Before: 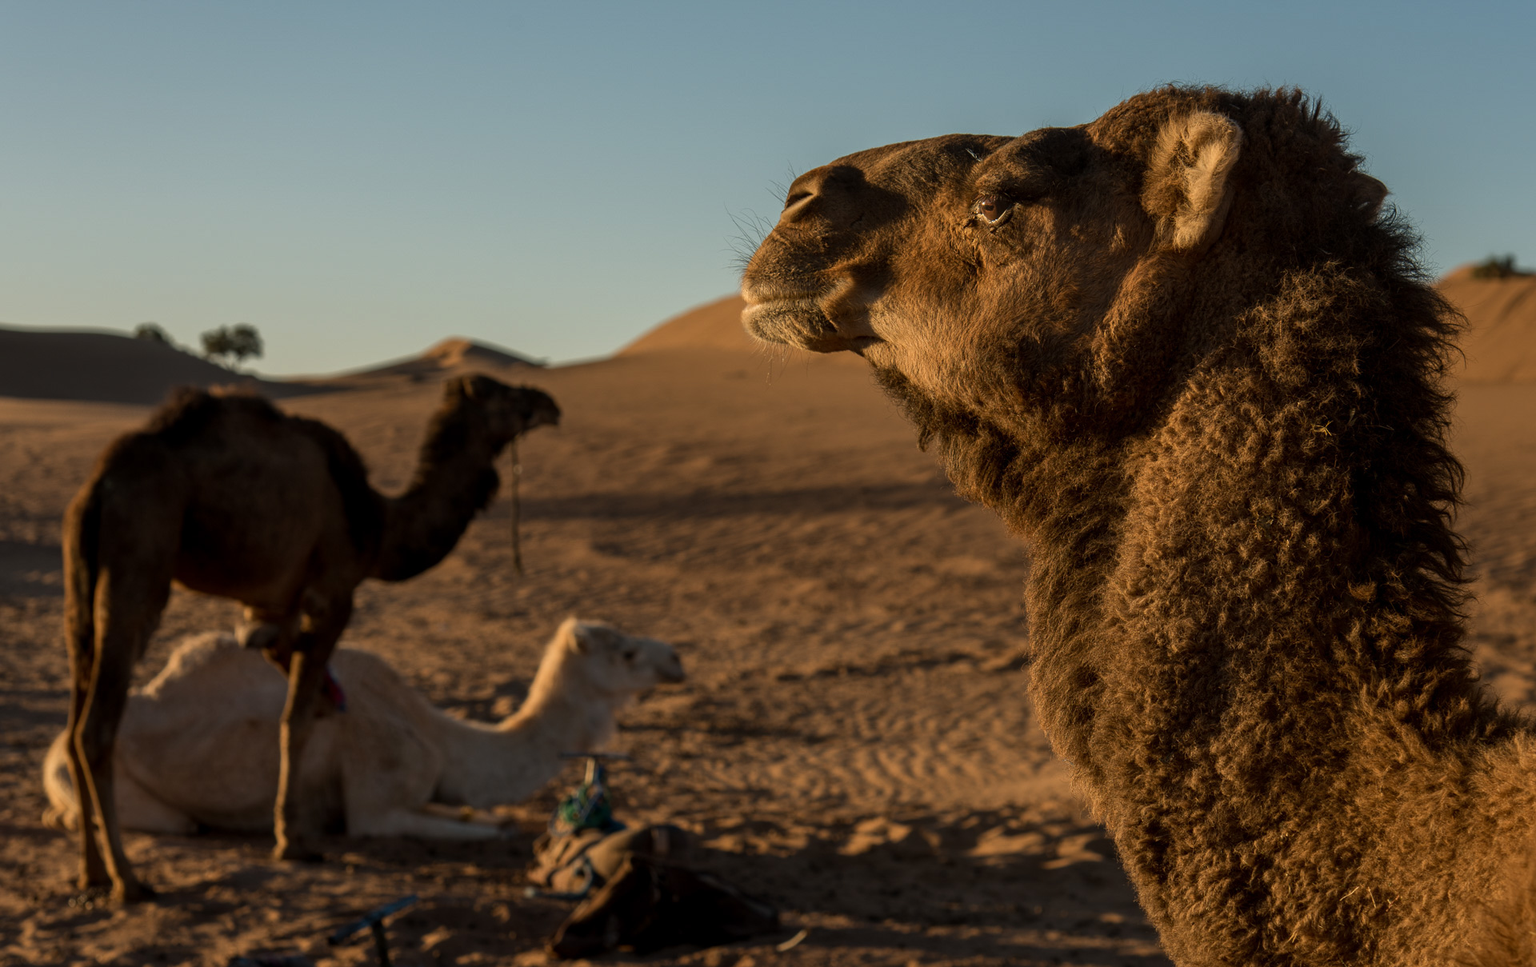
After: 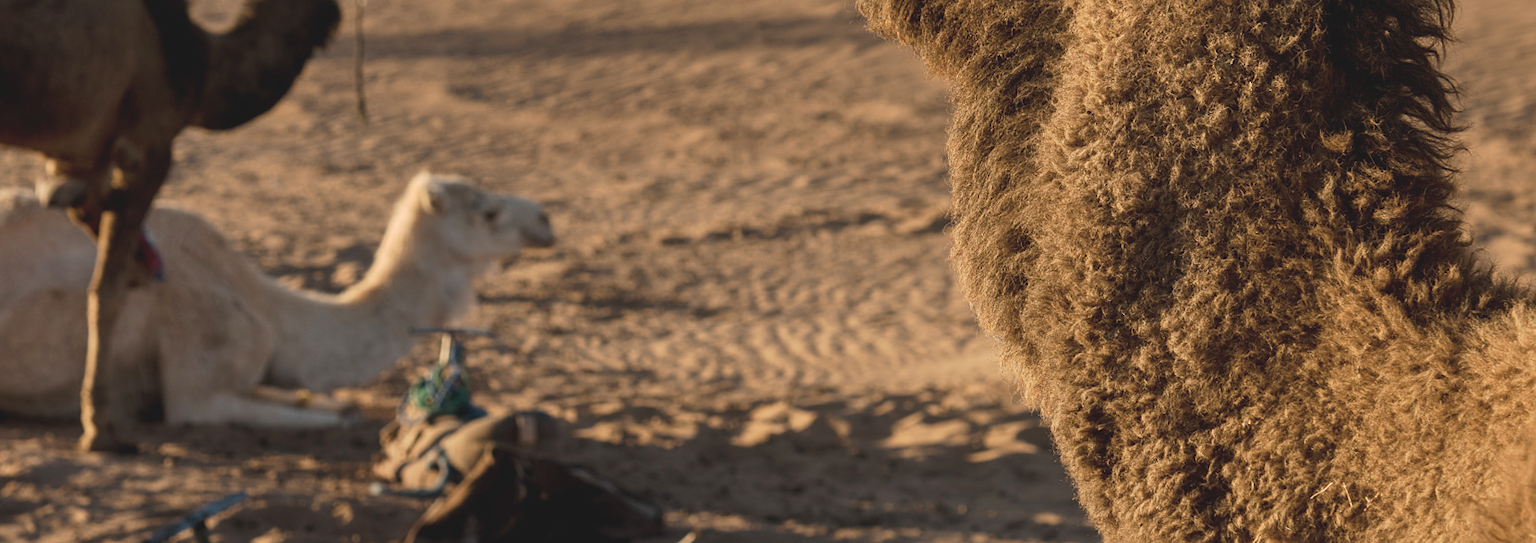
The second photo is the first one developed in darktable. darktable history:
crop and rotate: left 13.31%, top 48.488%, bottom 2.744%
sharpen: amount 0.204
base curve: preserve colors none
contrast brightness saturation: contrast -0.269, saturation -0.424
exposure: exposure 0.562 EV, compensate highlight preservation false
tone curve: curves: ch0 [(0, 0.013) (0.054, 0.018) (0.205, 0.191) (0.289, 0.292) (0.39, 0.424) (0.493, 0.551) (0.666, 0.743) (0.795, 0.841) (1, 0.998)]; ch1 [(0, 0) (0.385, 0.343) (0.439, 0.415) (0.494, 0.495) (0.501, 0.501) (0.51, 0.509) (0.54, 0.552) (0.586, 0.614) (0.66, 0.706) (0.783, 0.804) (1, 1)]; ch2 [(0, 0) (0.32, 0.281) (0.403, 0.399) (0.441, 0.428) (0.47, 0.469) (0.498, 0.496) (0.524, 0.538) (0.566, 0.579) (0.633, 0.665) (0.7, 0.711) (1, 1)], preserve colors none
color balance rgb: perceptual saturation grading › global saturation 0.28%, perceptual brilliance grading › global brilliance 10.003%, perceptual brilliance grading › shadows 15.607%
